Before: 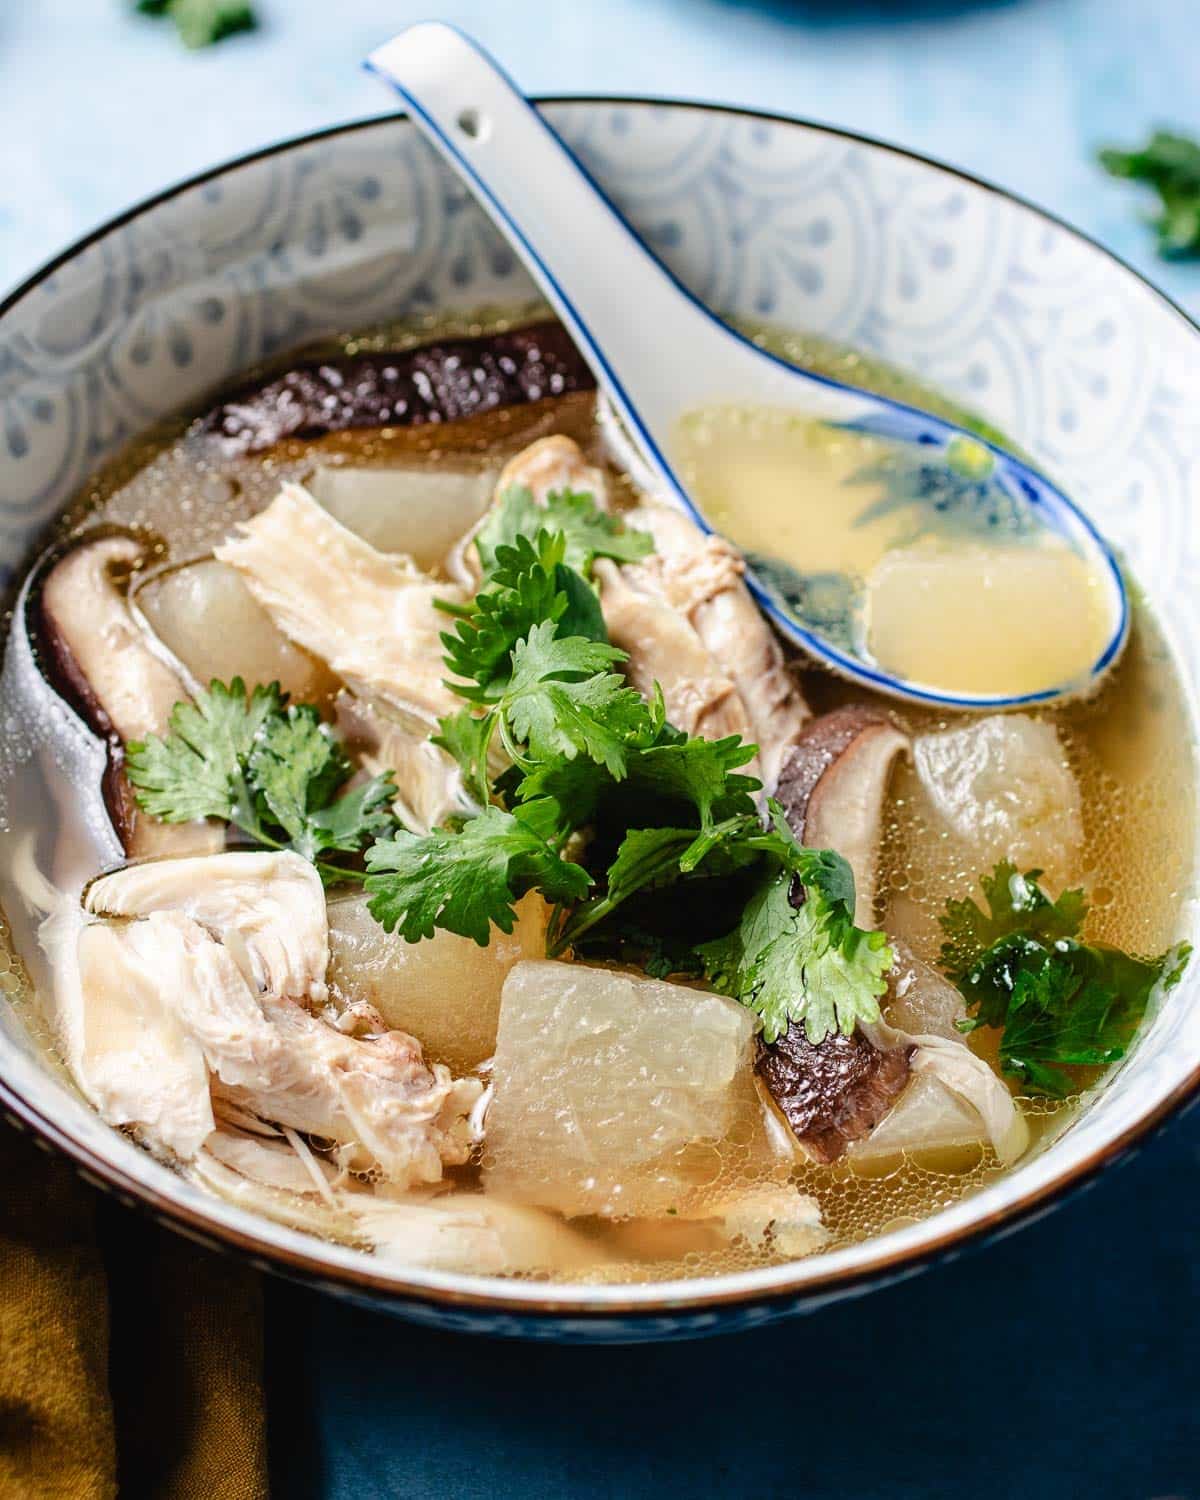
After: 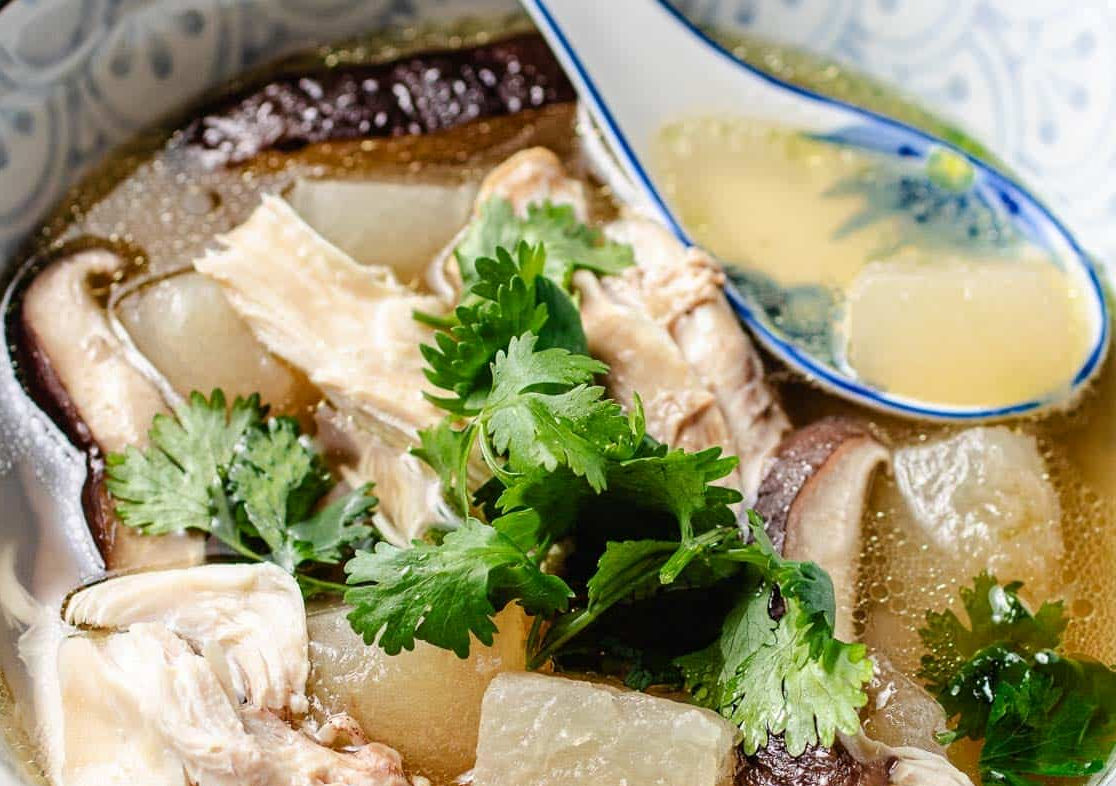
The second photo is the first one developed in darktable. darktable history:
crop: left 1.744%, top 19.225%, right 5.069%, bottom 28.357%
exposure: black level correction 0.001, compensate highlight preservation false
